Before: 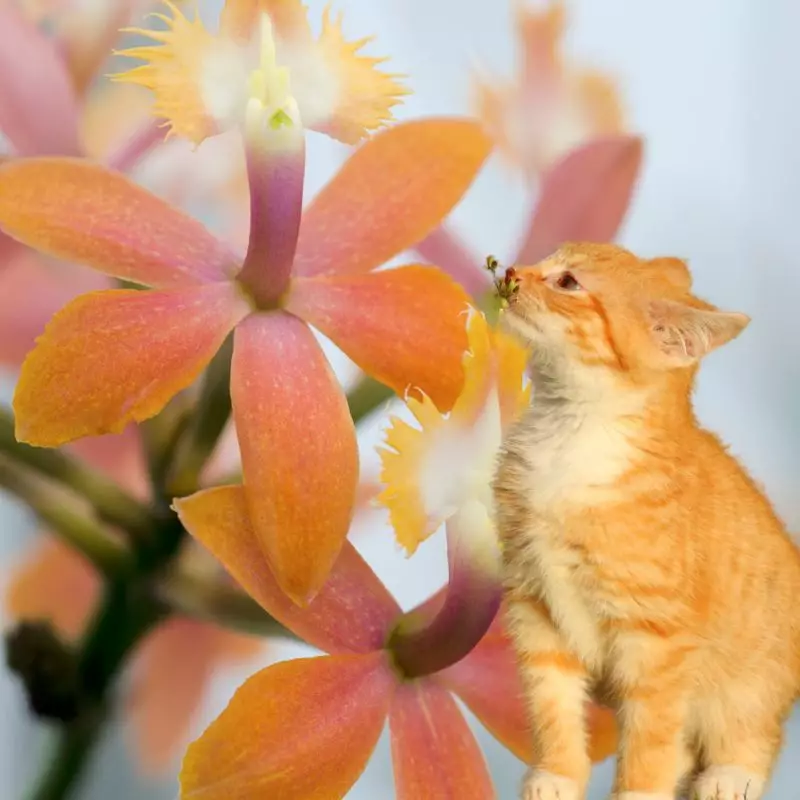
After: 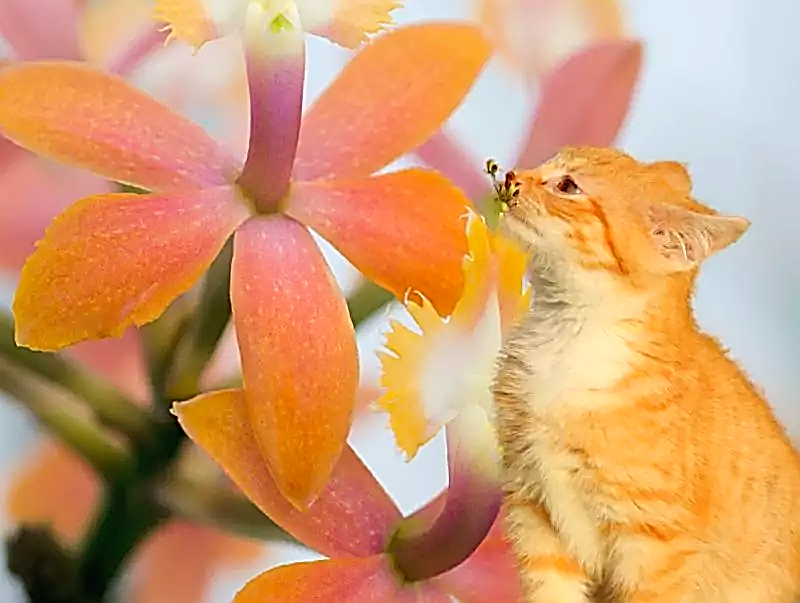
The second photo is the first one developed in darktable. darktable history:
contrast brightness saturation: contrast 0.026, brightness 0.066, saturation 0.129
sharpen: amount 1.858
crop and rotate: top 12.085%, bottom 12.488%
